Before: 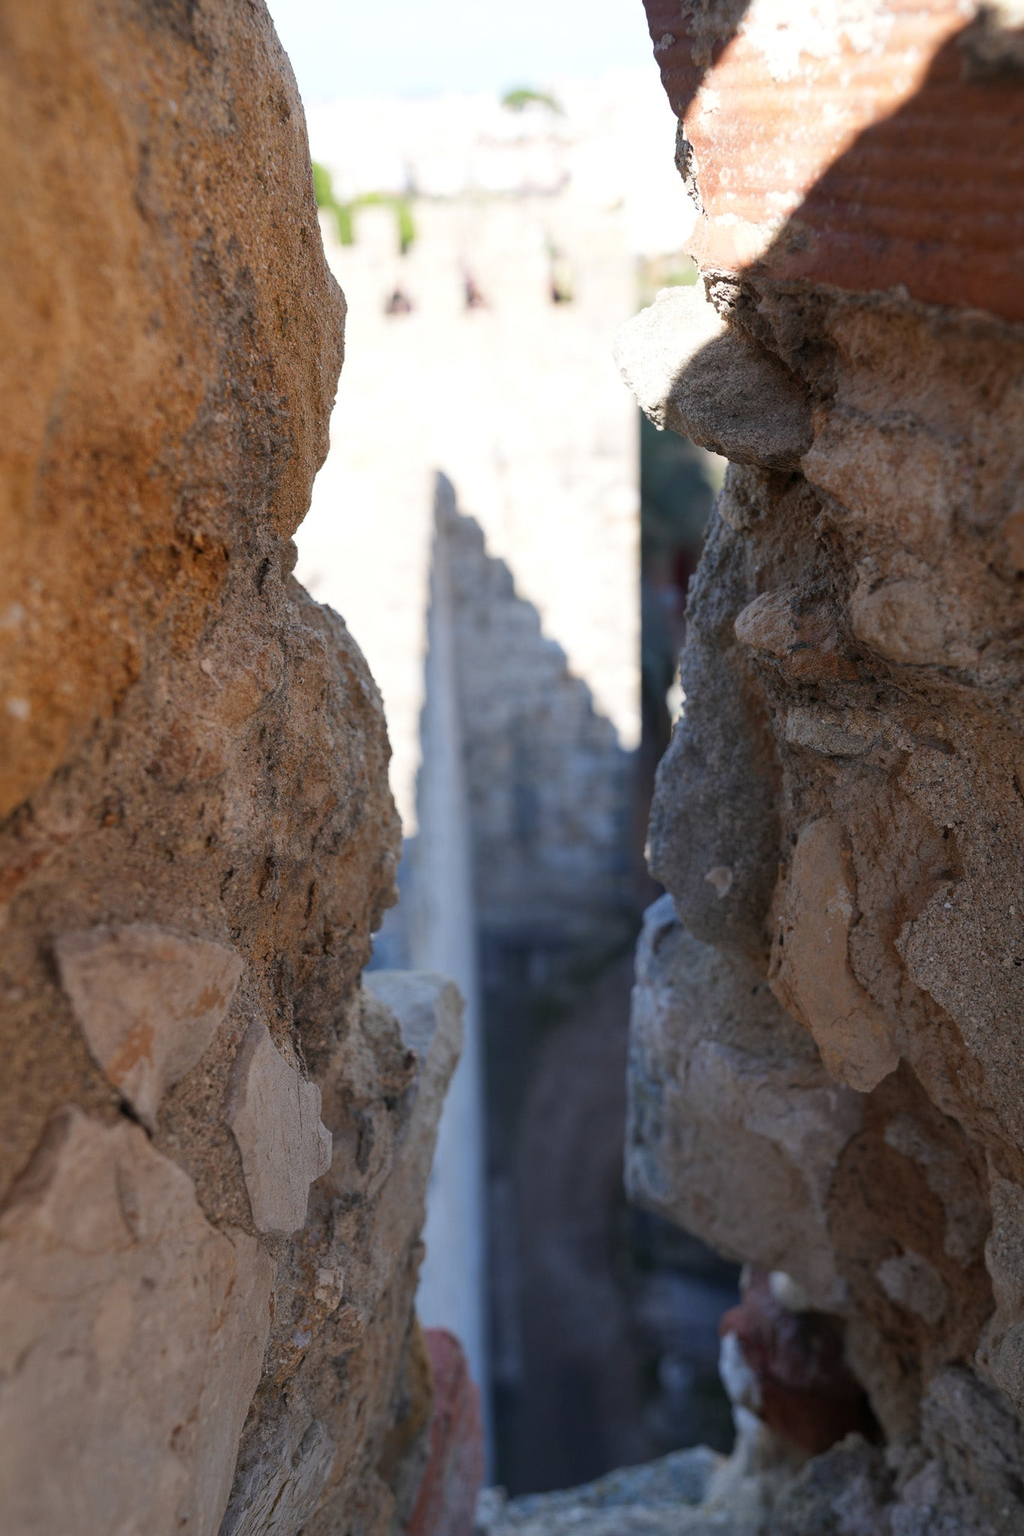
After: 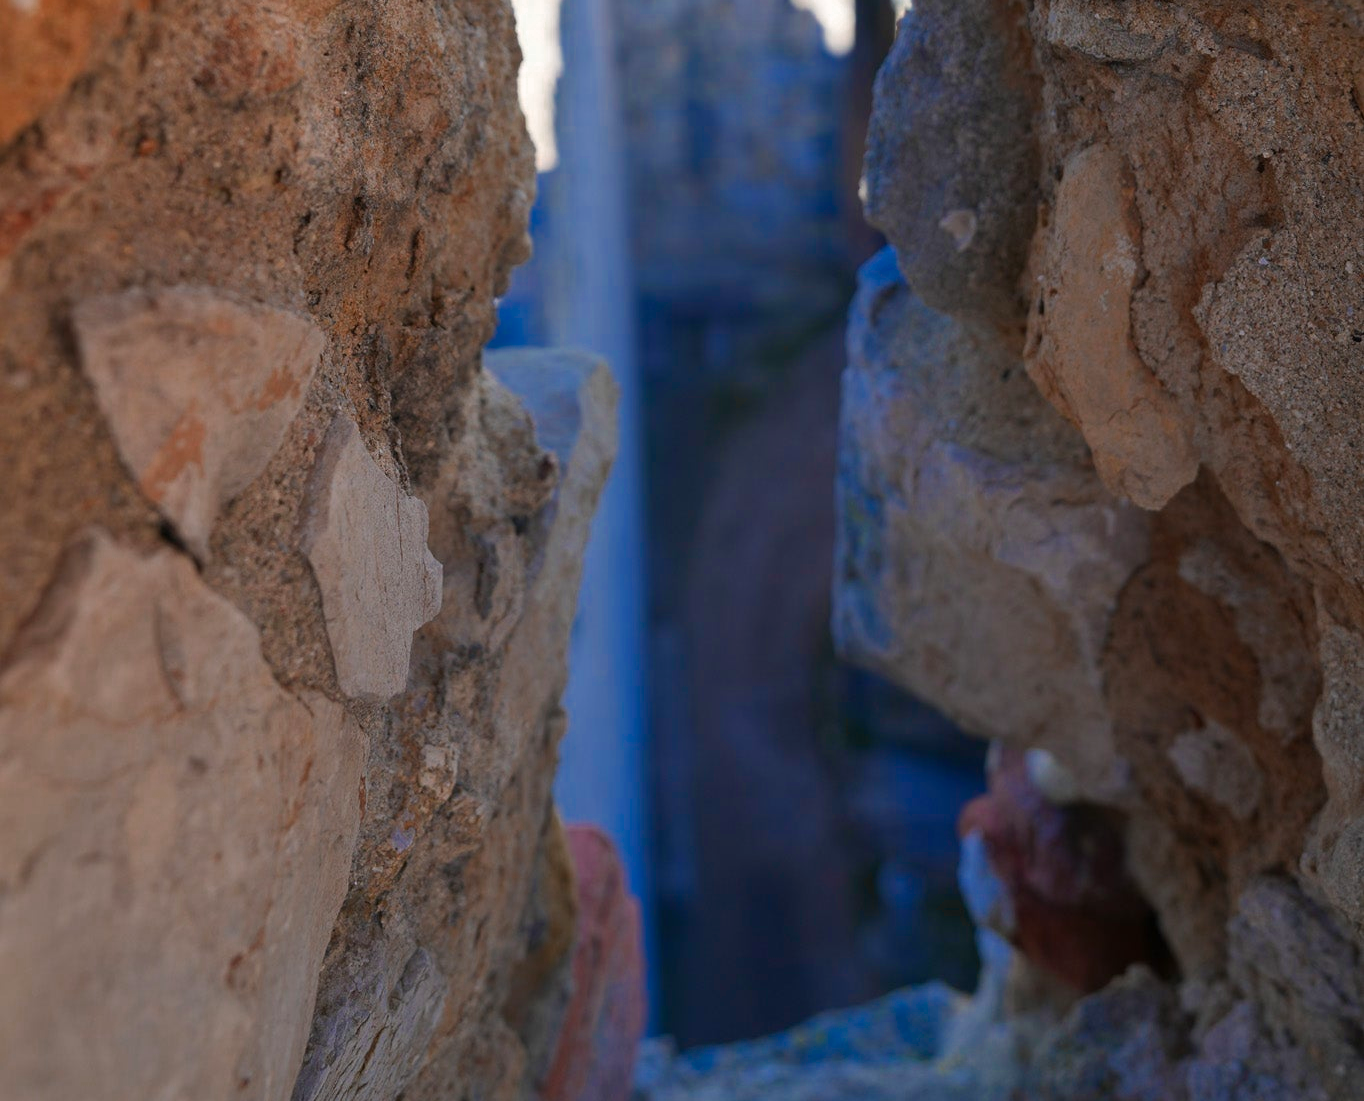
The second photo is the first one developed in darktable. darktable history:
color zones: curves: ch0 [(0, 0.553) (0.123, 0.58) (0.23, 0.419) (0.468, 0.155) (0.605, 0.132) (0.723, 0.063) (0.833, 0.172) (0.921, 0.468)]; ch1 [(0.025, 0.645) (0.229, 0.584) (0.326, 0.551) (0.537, 0.446) (0.599, 0.911) (0.708, 1) (0.805, 0.944)]; ch2 [(0.086, 0.468) (0.254, 0.464) (0.638, 0.564) (0.702, 0.592) (0.768, 0.564)]
crop and rotate: top 46.237%
